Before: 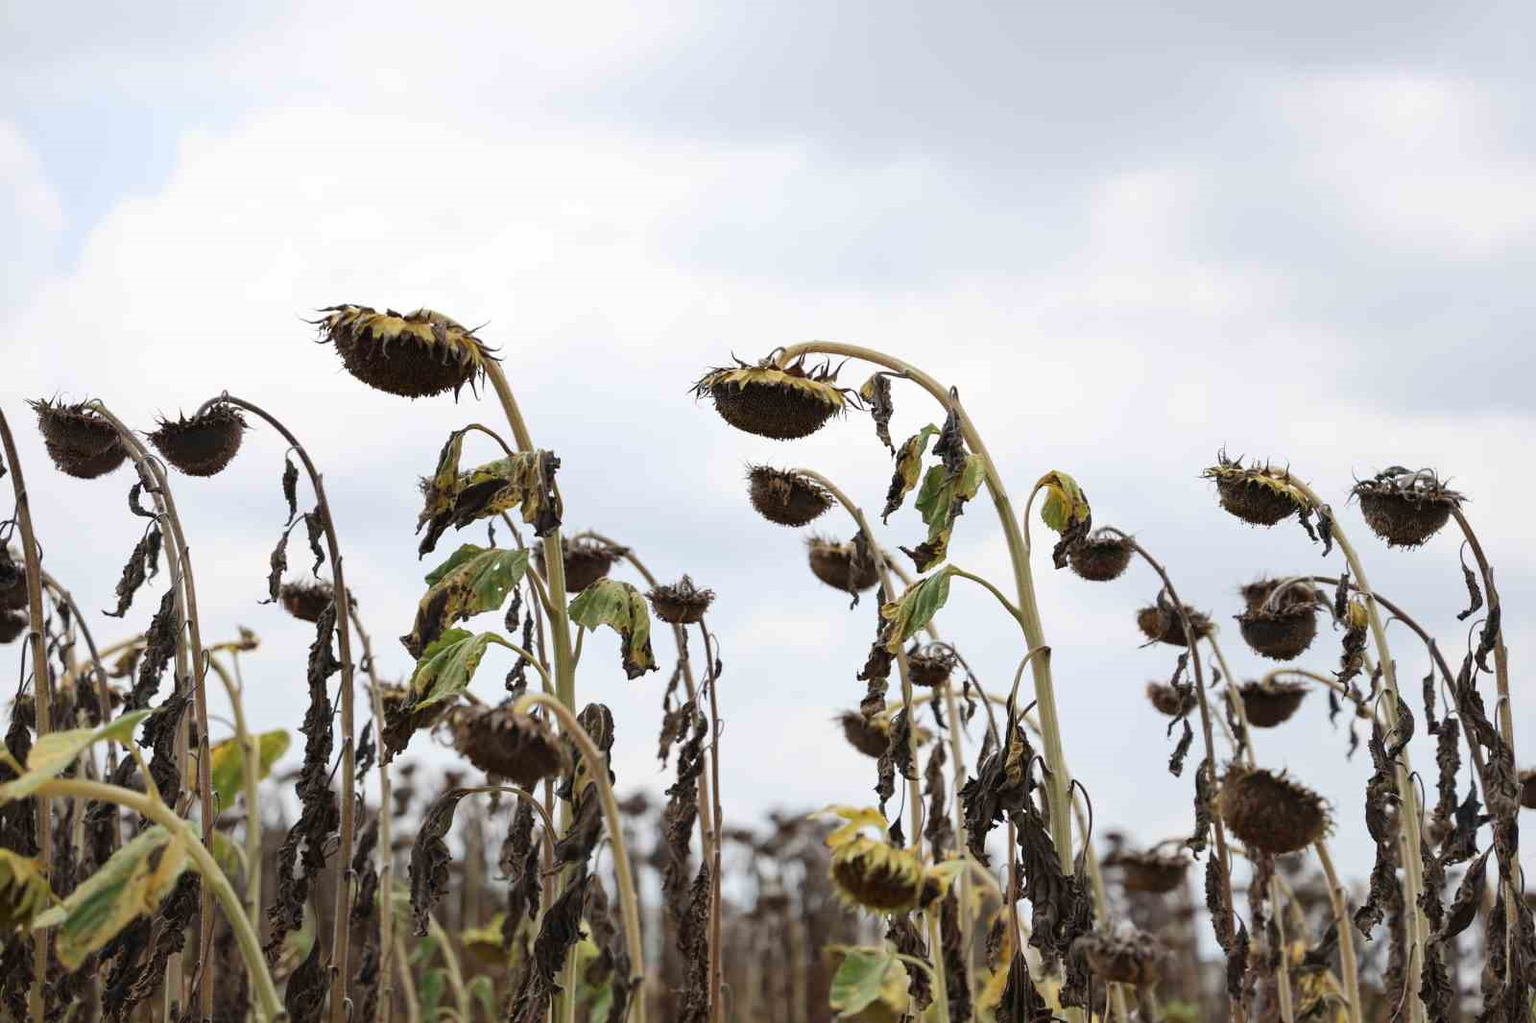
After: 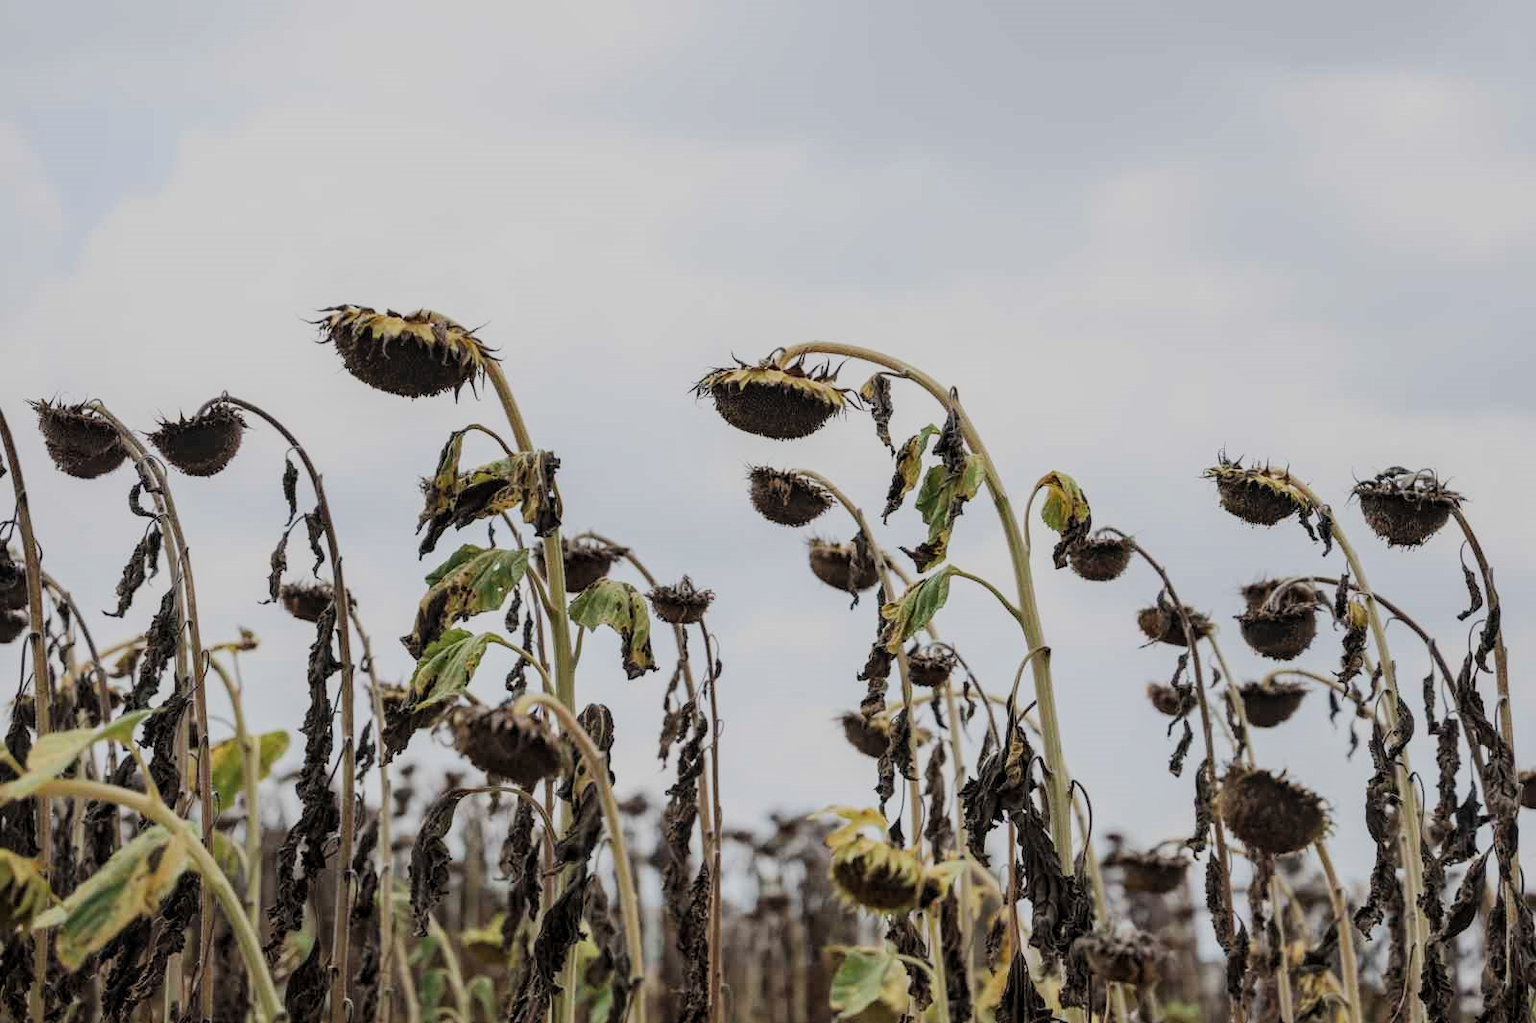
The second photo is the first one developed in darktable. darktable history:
local contrast: on, module defaults
filmic rgb: black relative exposure -7.65 EV, white relative exposure 4.56 EV, hardness 3.61, color science v5 (2021), contrast in shadows safe, contrast in highlights safe
